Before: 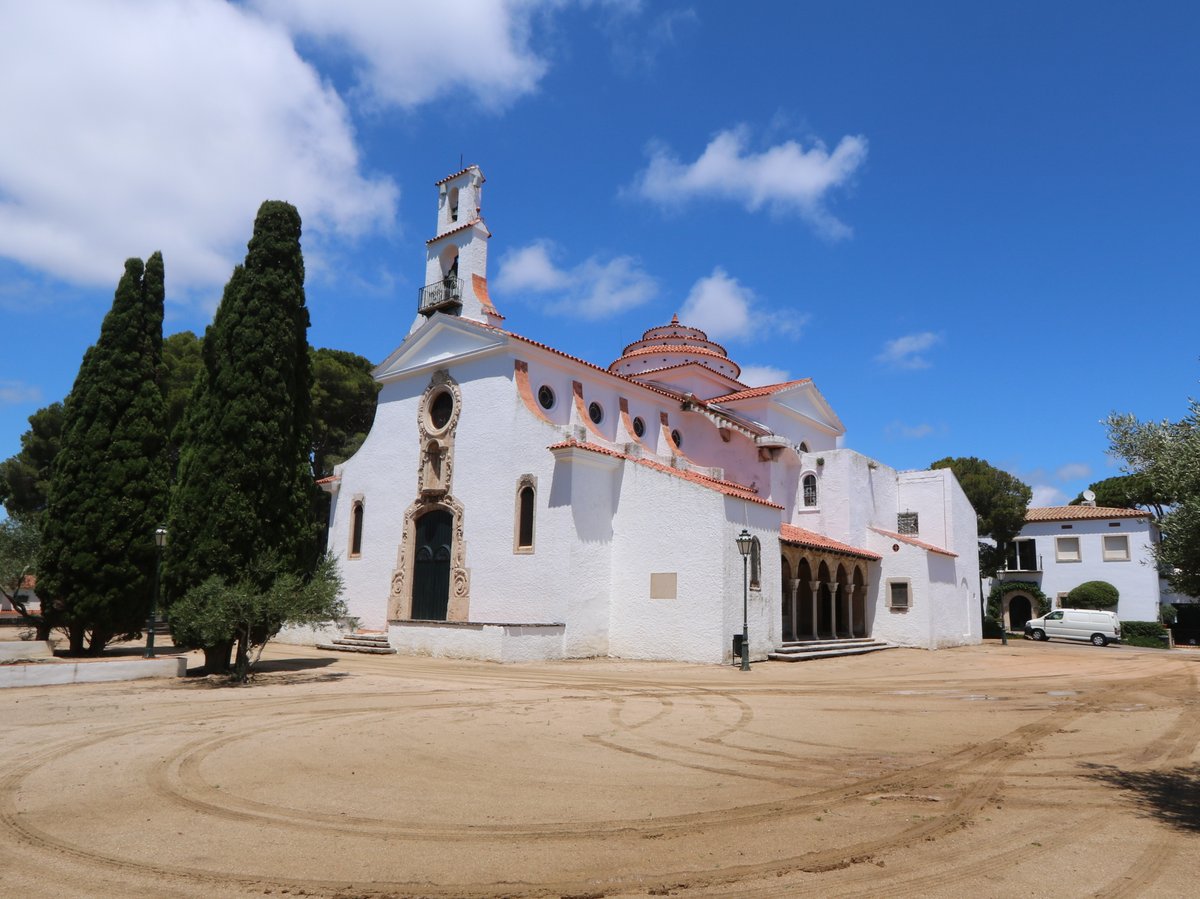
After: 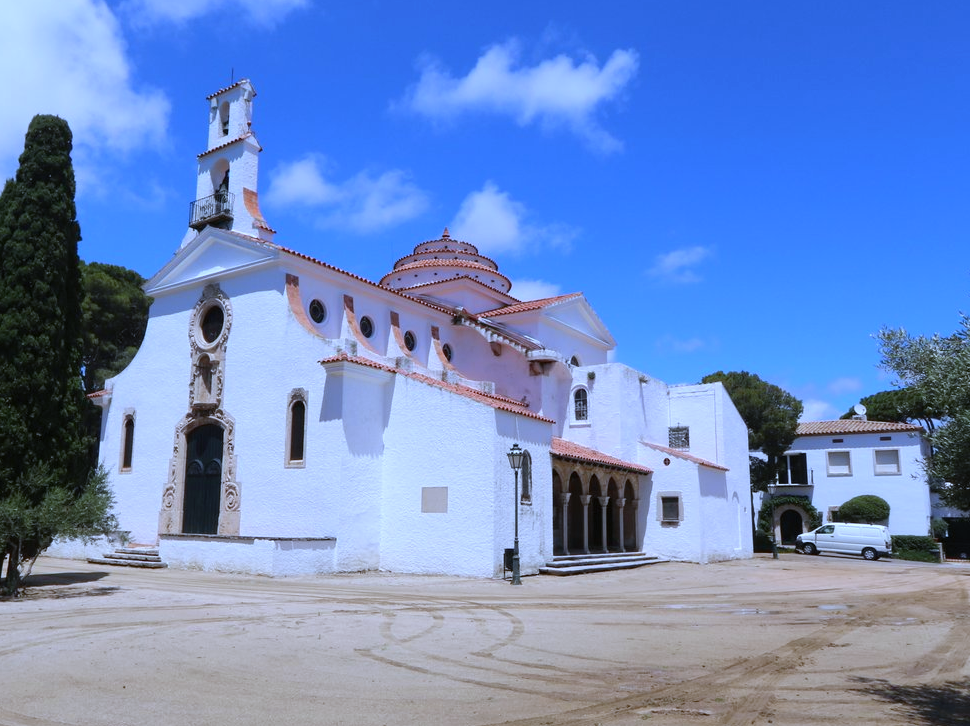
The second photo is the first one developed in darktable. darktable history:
white balance: red 0.871, blue 1.249
crop: left 19.159%, top 9.58%, bottom 9.58%
exposure: exposure 0.131 EV, compensate highlight preservation false
